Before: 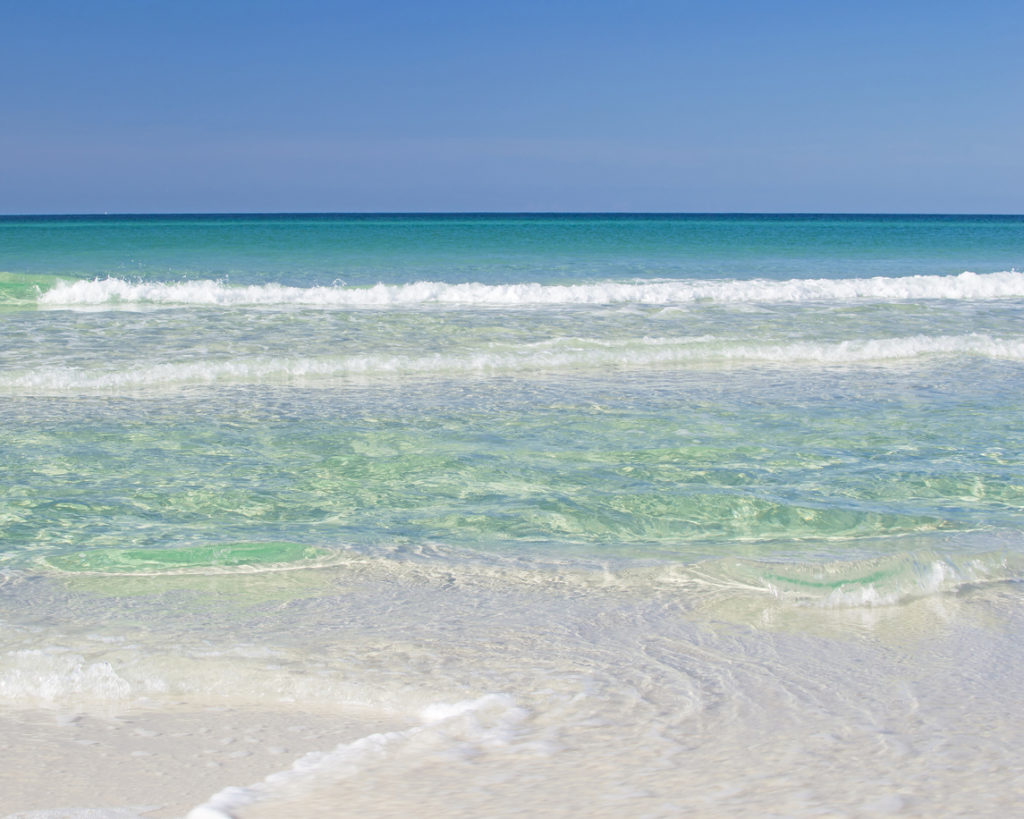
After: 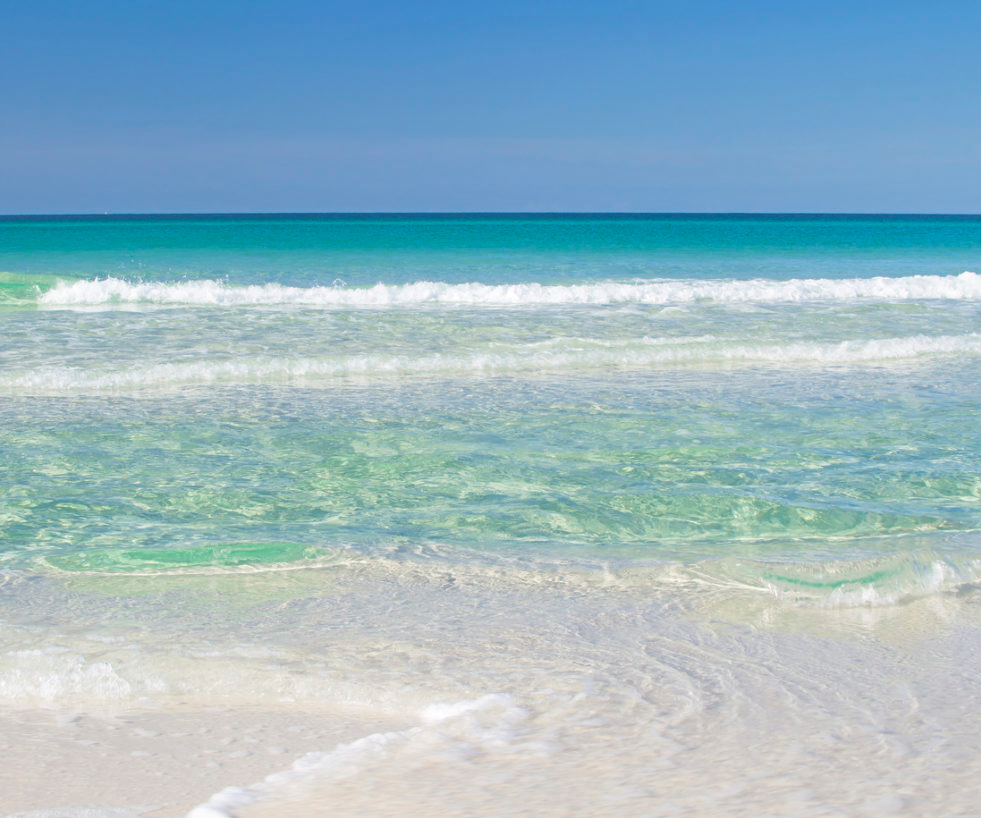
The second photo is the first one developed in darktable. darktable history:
bloom: size 15%, threshold 97%, strength 7%
exposure: black level correction -0.028, compensate highlight preservation false
crop: right 4.126%, bottom 0.031%
